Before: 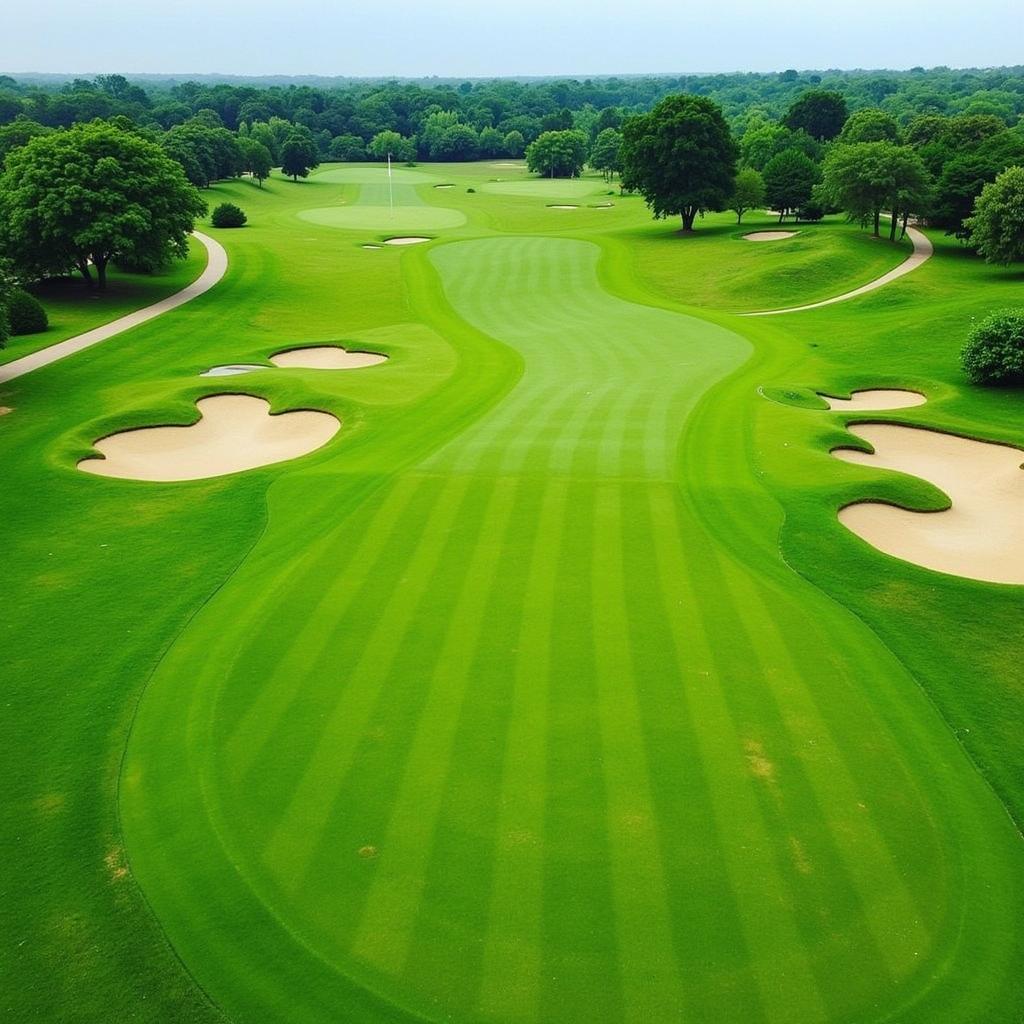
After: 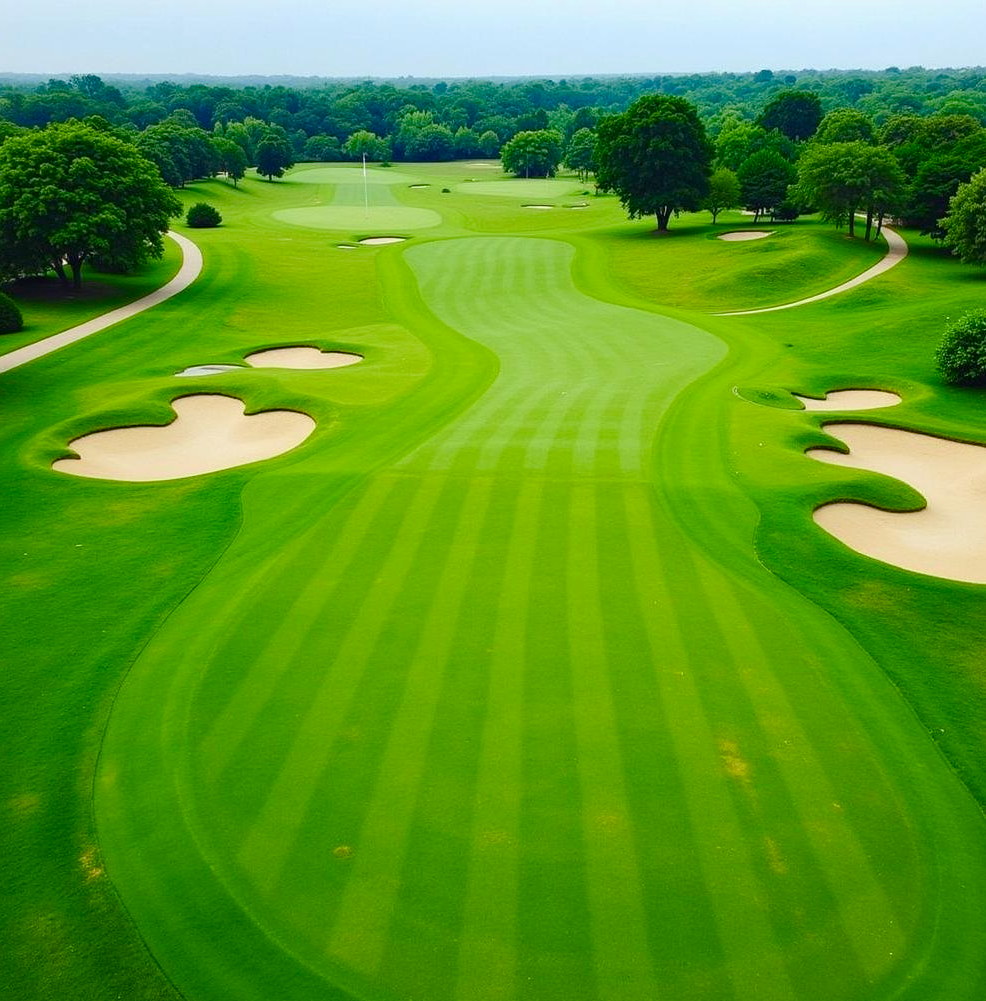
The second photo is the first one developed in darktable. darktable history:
color balance rgb: perceptual saturation grading › global saturation 20%, perceptual saturation grading › highlights -25%, perceptual saturation grading › shadows 50%
crop and rotate: left 2.536%, right 1.107%, bottom 2.246%
